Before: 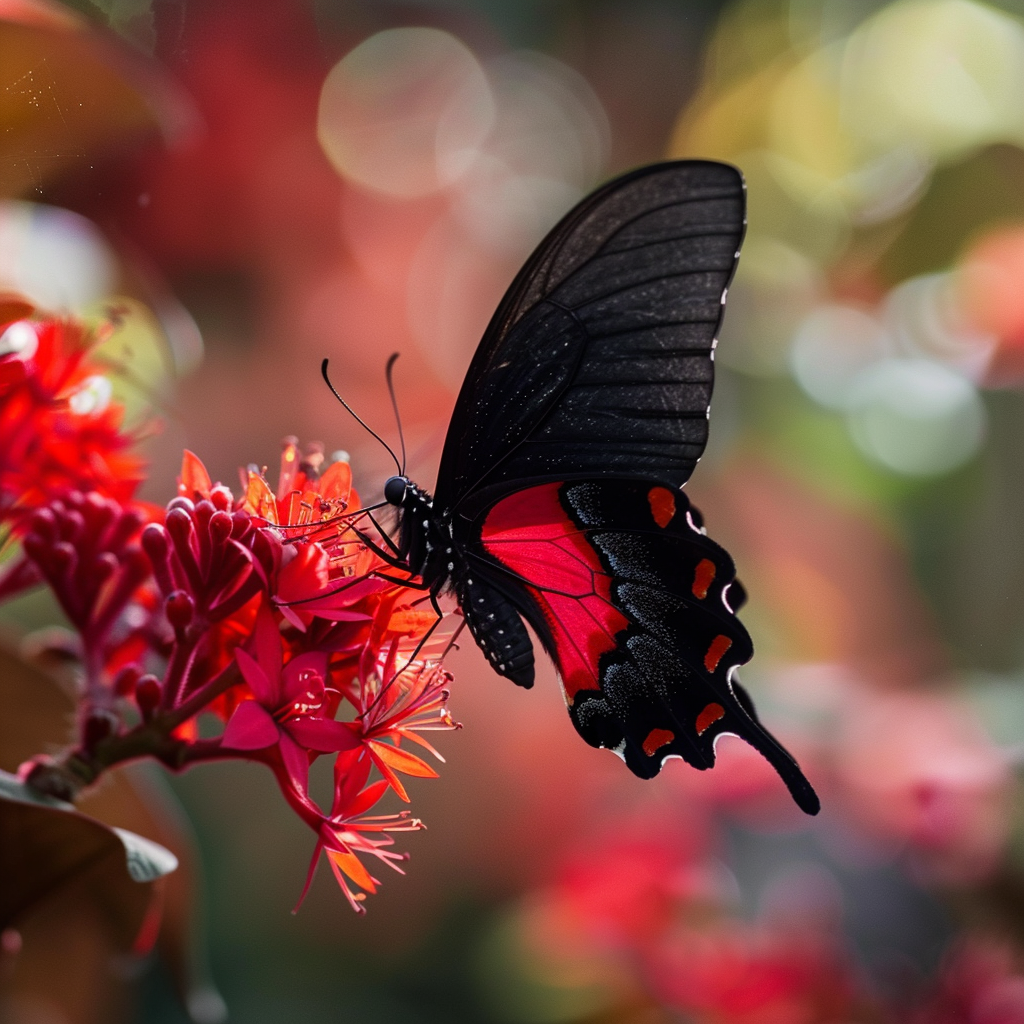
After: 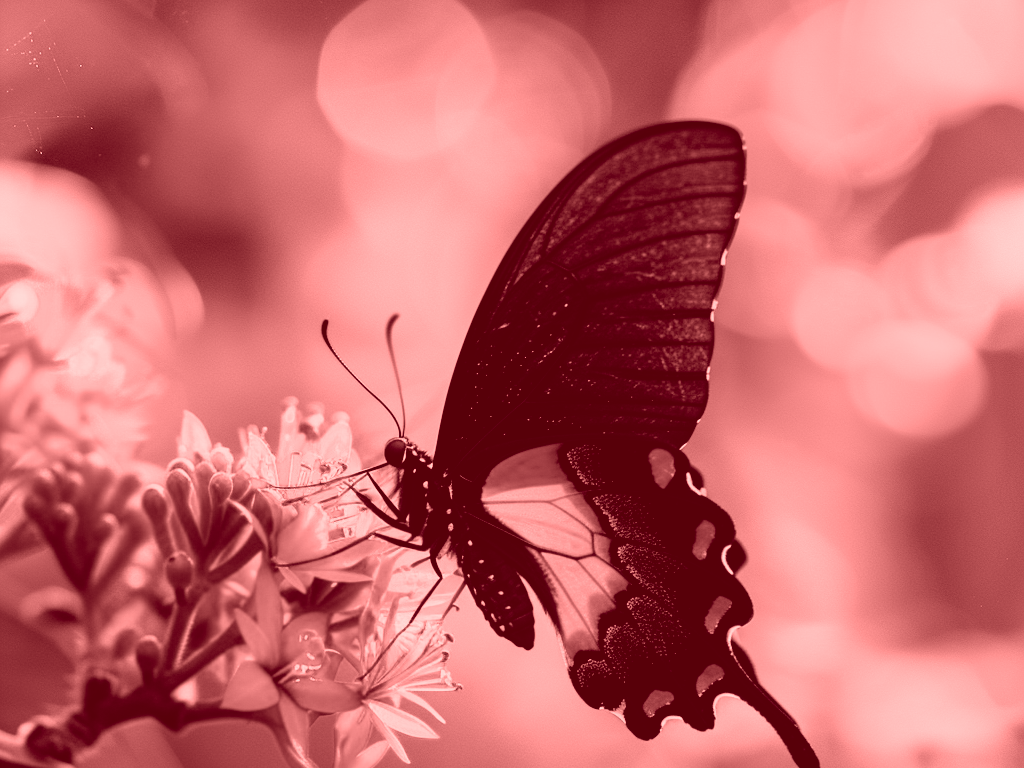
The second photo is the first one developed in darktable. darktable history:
color zones: curves: ch0 [(0.004, 0.588) (0.116, 0.636) (0.259, 0.476) (0.423, 0.464) (0.75, 0.5)]; ch1 [(0, 0) (0.143, 0) (0.286, 0) (0.429, 0) (0.571, 0) (0.714, 0) (0.857, 0)]
filmic rgb: black relative exposure -7.65 EV, white relative exposure 4.56 EV, hardness 3.61
white balance: emerald 1
crop: top 3.857%, bottom 21.132%
colorize: saturation 60%, source mix 100%
